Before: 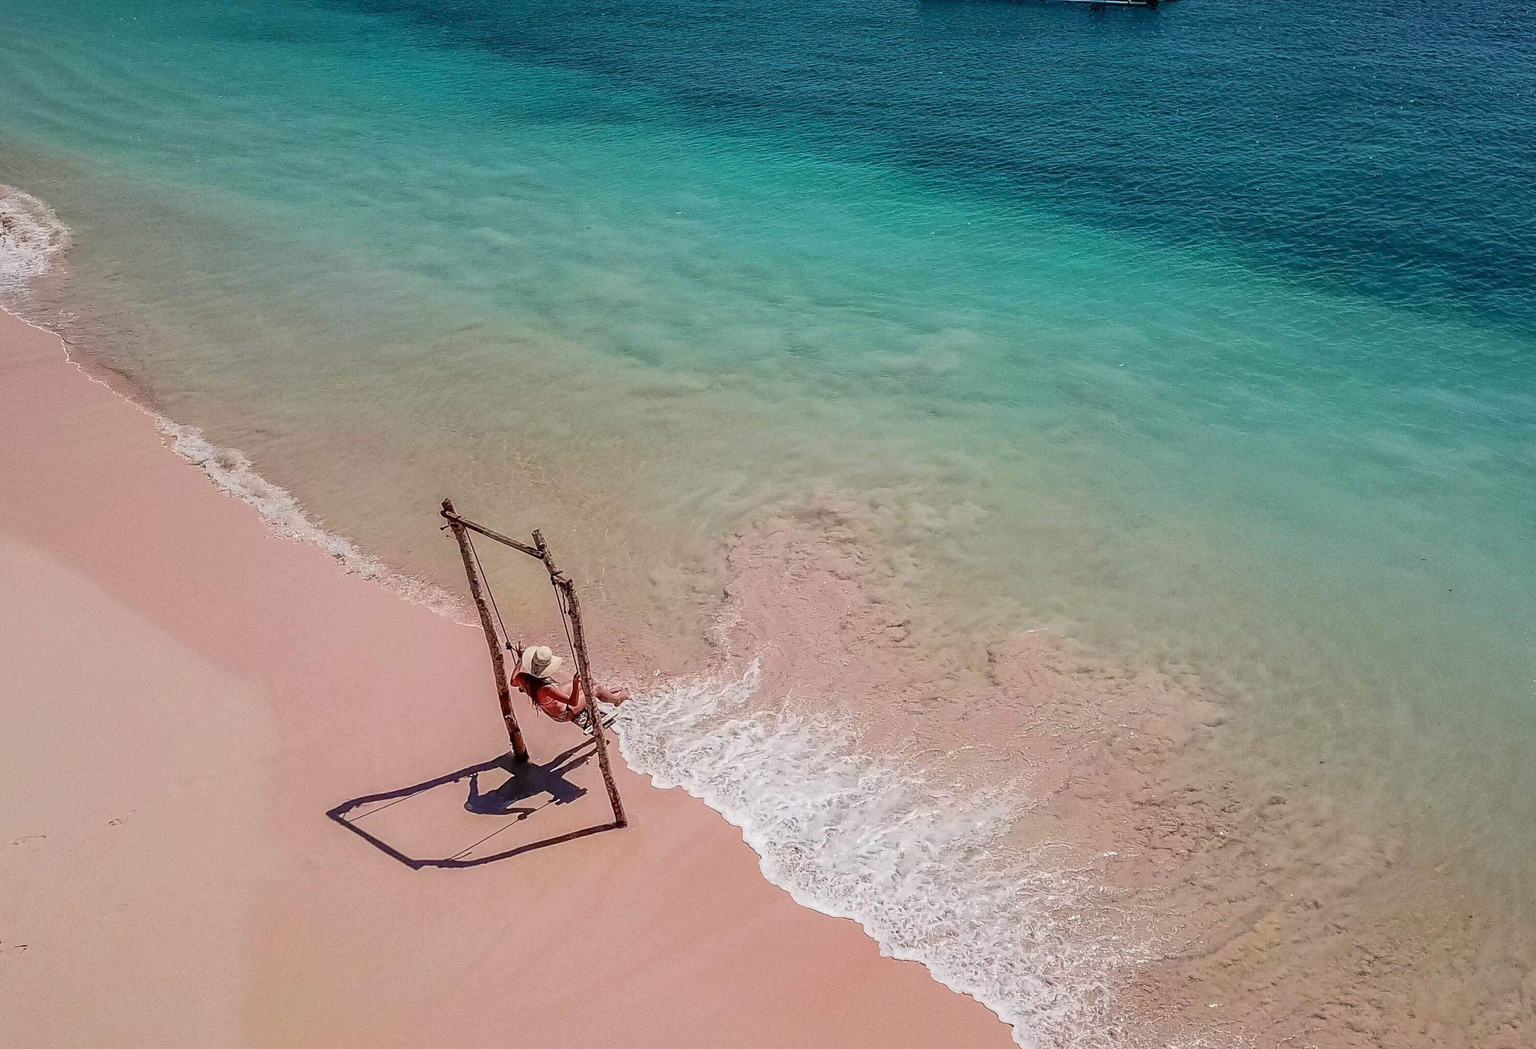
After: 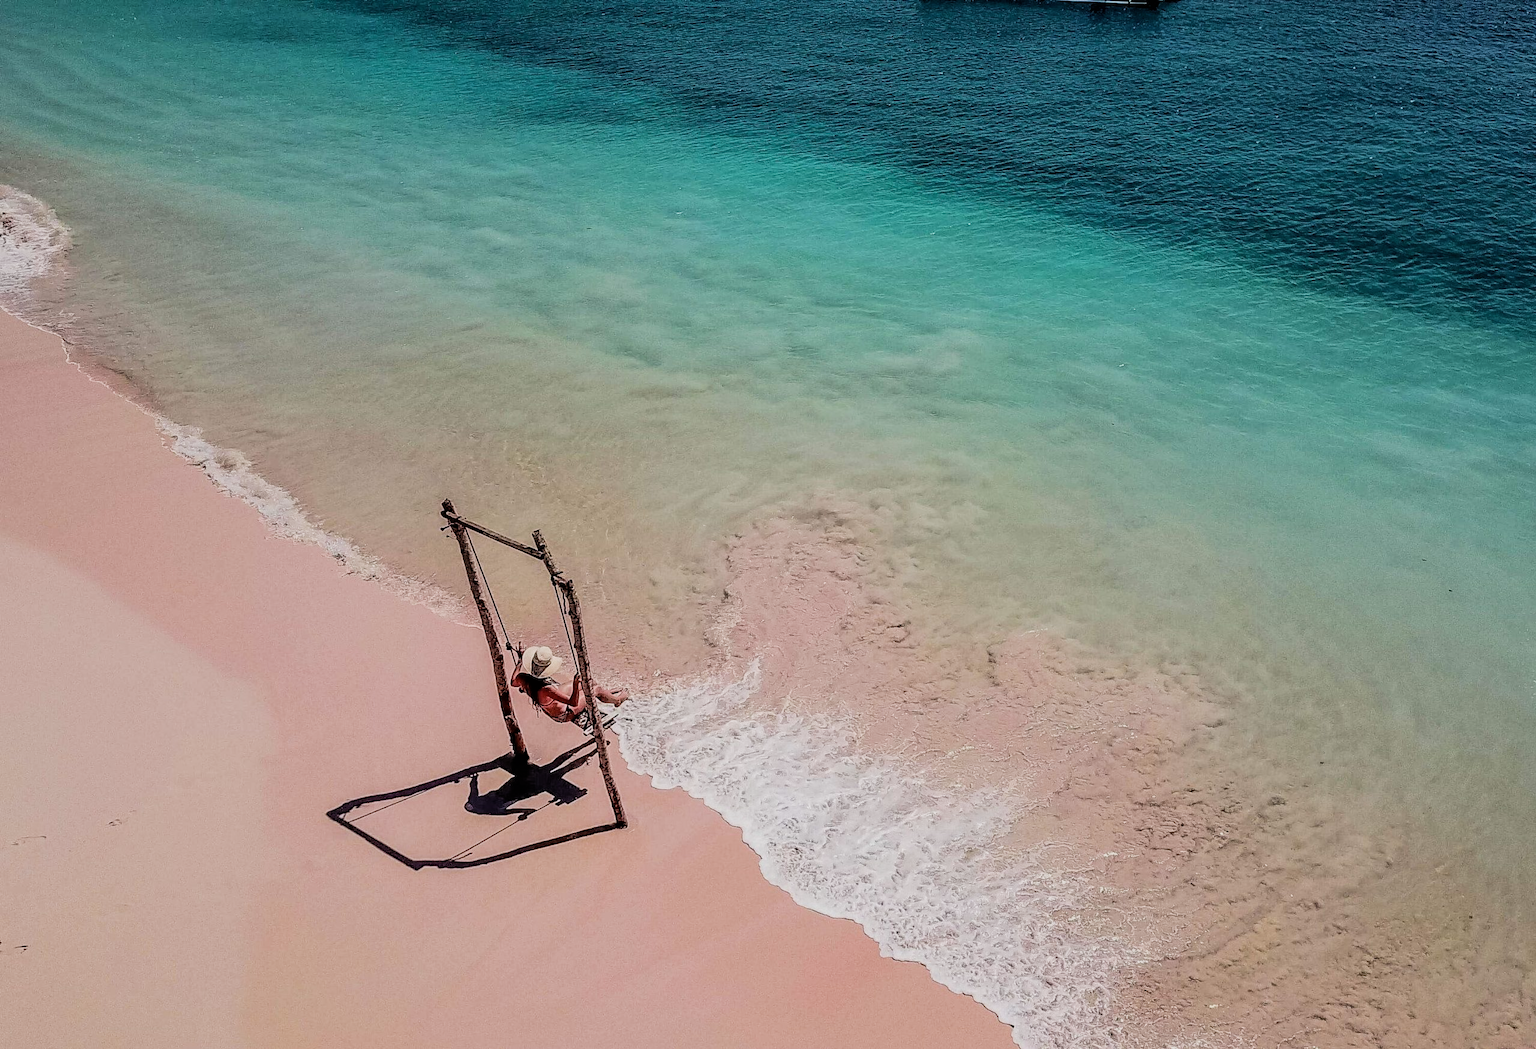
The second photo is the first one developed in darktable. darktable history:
filmic rgb: black relative exposure -5.05 EV, white relative exposure 4 EV, threshold 5.96 EV, hardness 2.89, contrast 1.297, highlights saturation mix -30.74%, iterations of high-quality reconstruction 0, enable highlight reconstruction true
